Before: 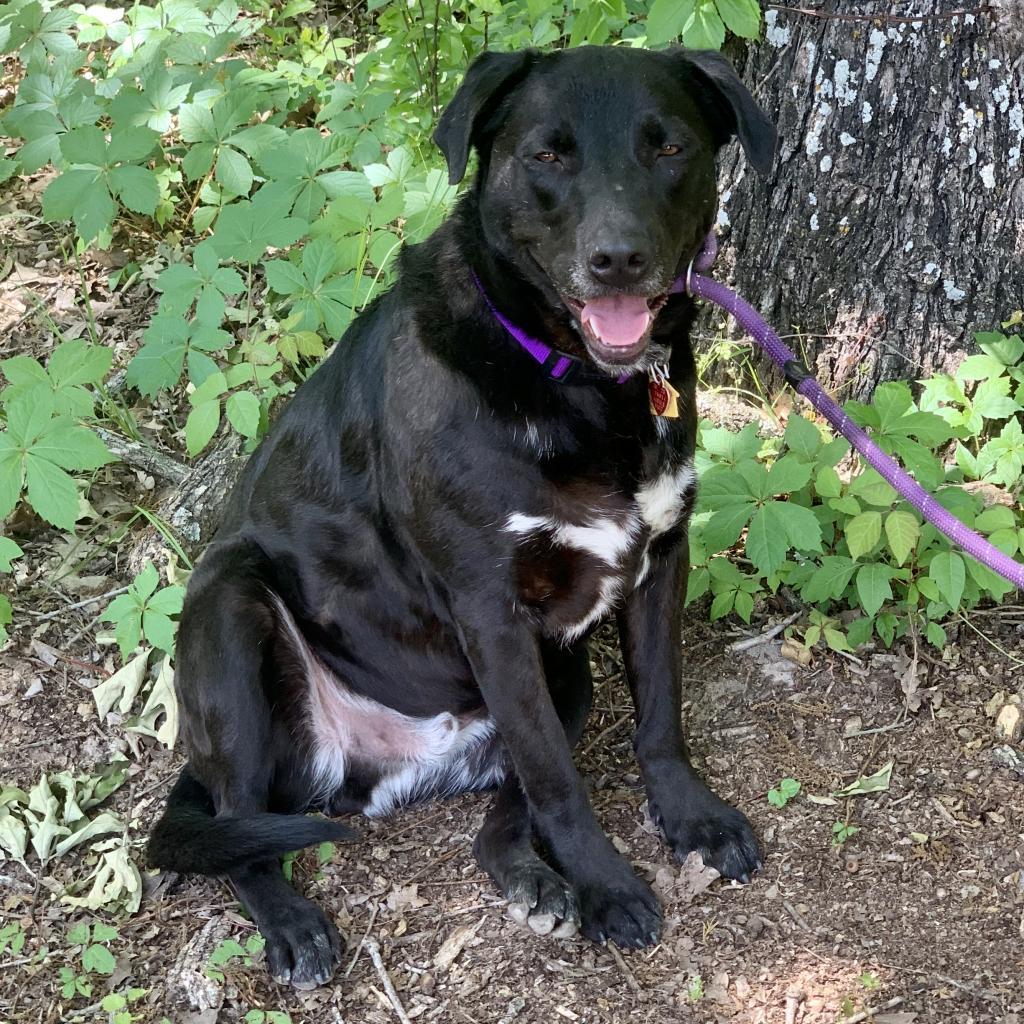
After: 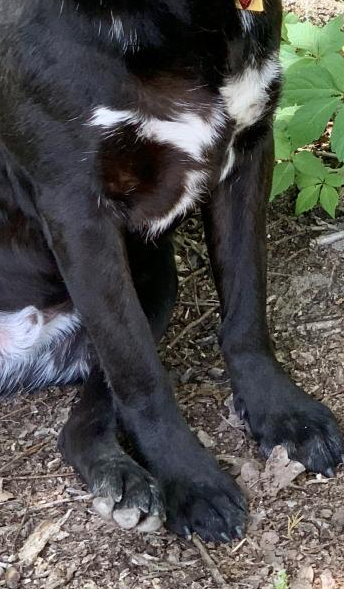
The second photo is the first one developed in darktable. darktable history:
crop: left 40.618%, top 39.661%, right 25.716%, bottom 2.739%
